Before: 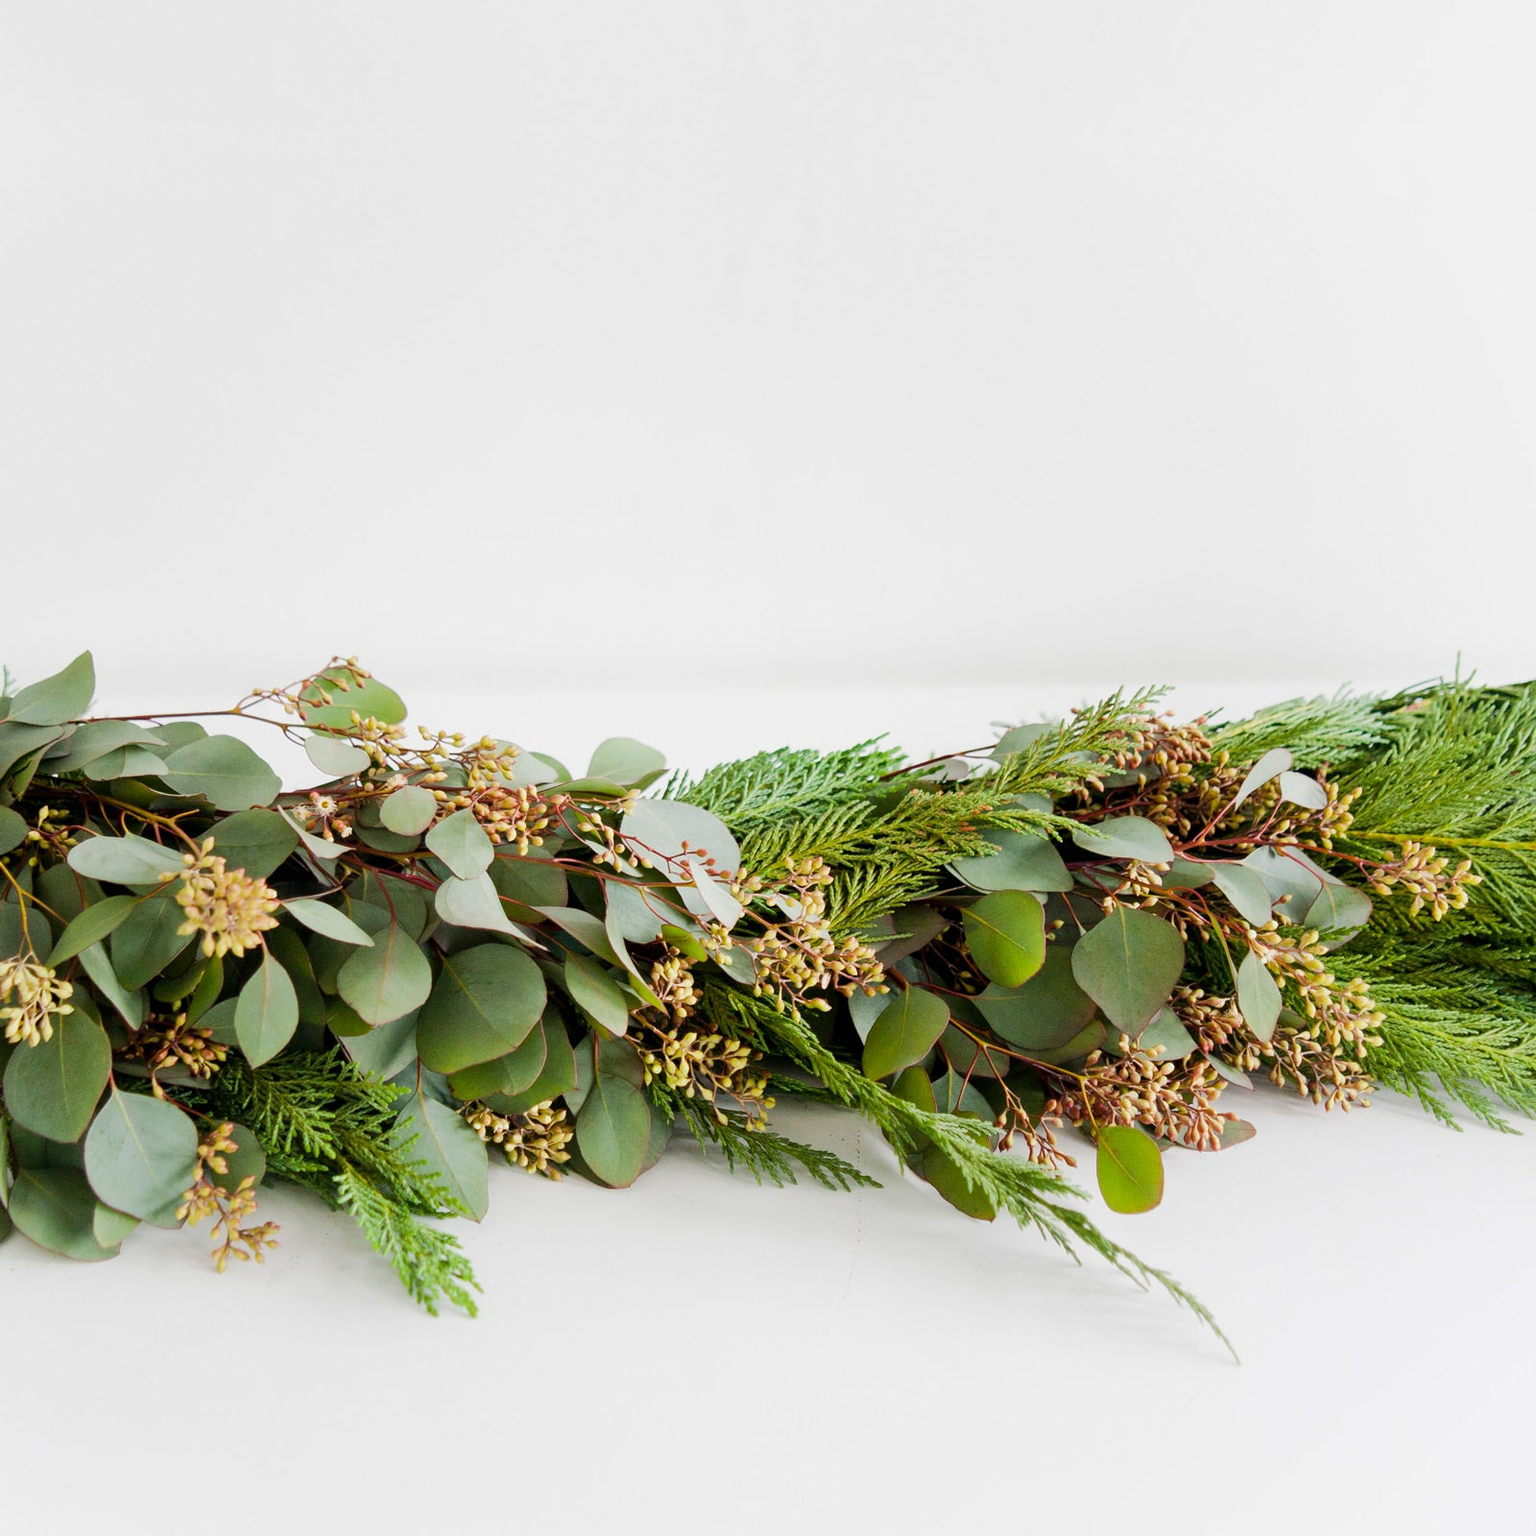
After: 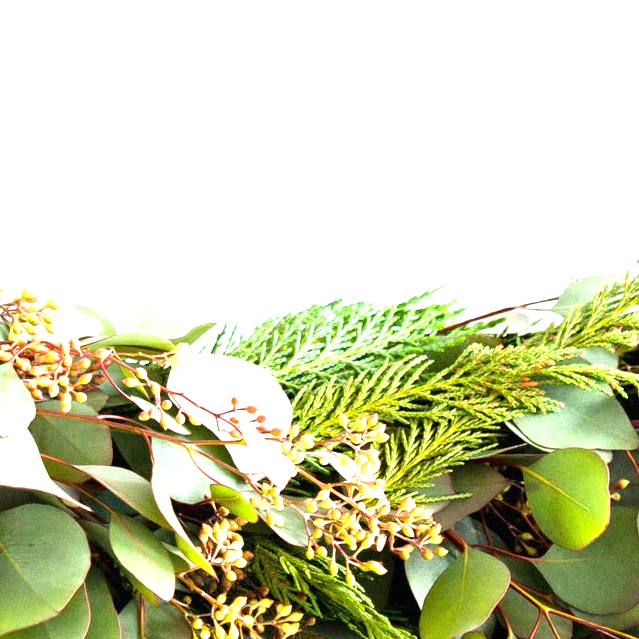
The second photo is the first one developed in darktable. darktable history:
crop: left 30%, top 30%, right 30%, bottom 30%
exposure: black level correction 0, exposure 1.379 EV, compensate exposure bias true, compensate highlight preservation false
white balance: red 0.988, blue 1.017
